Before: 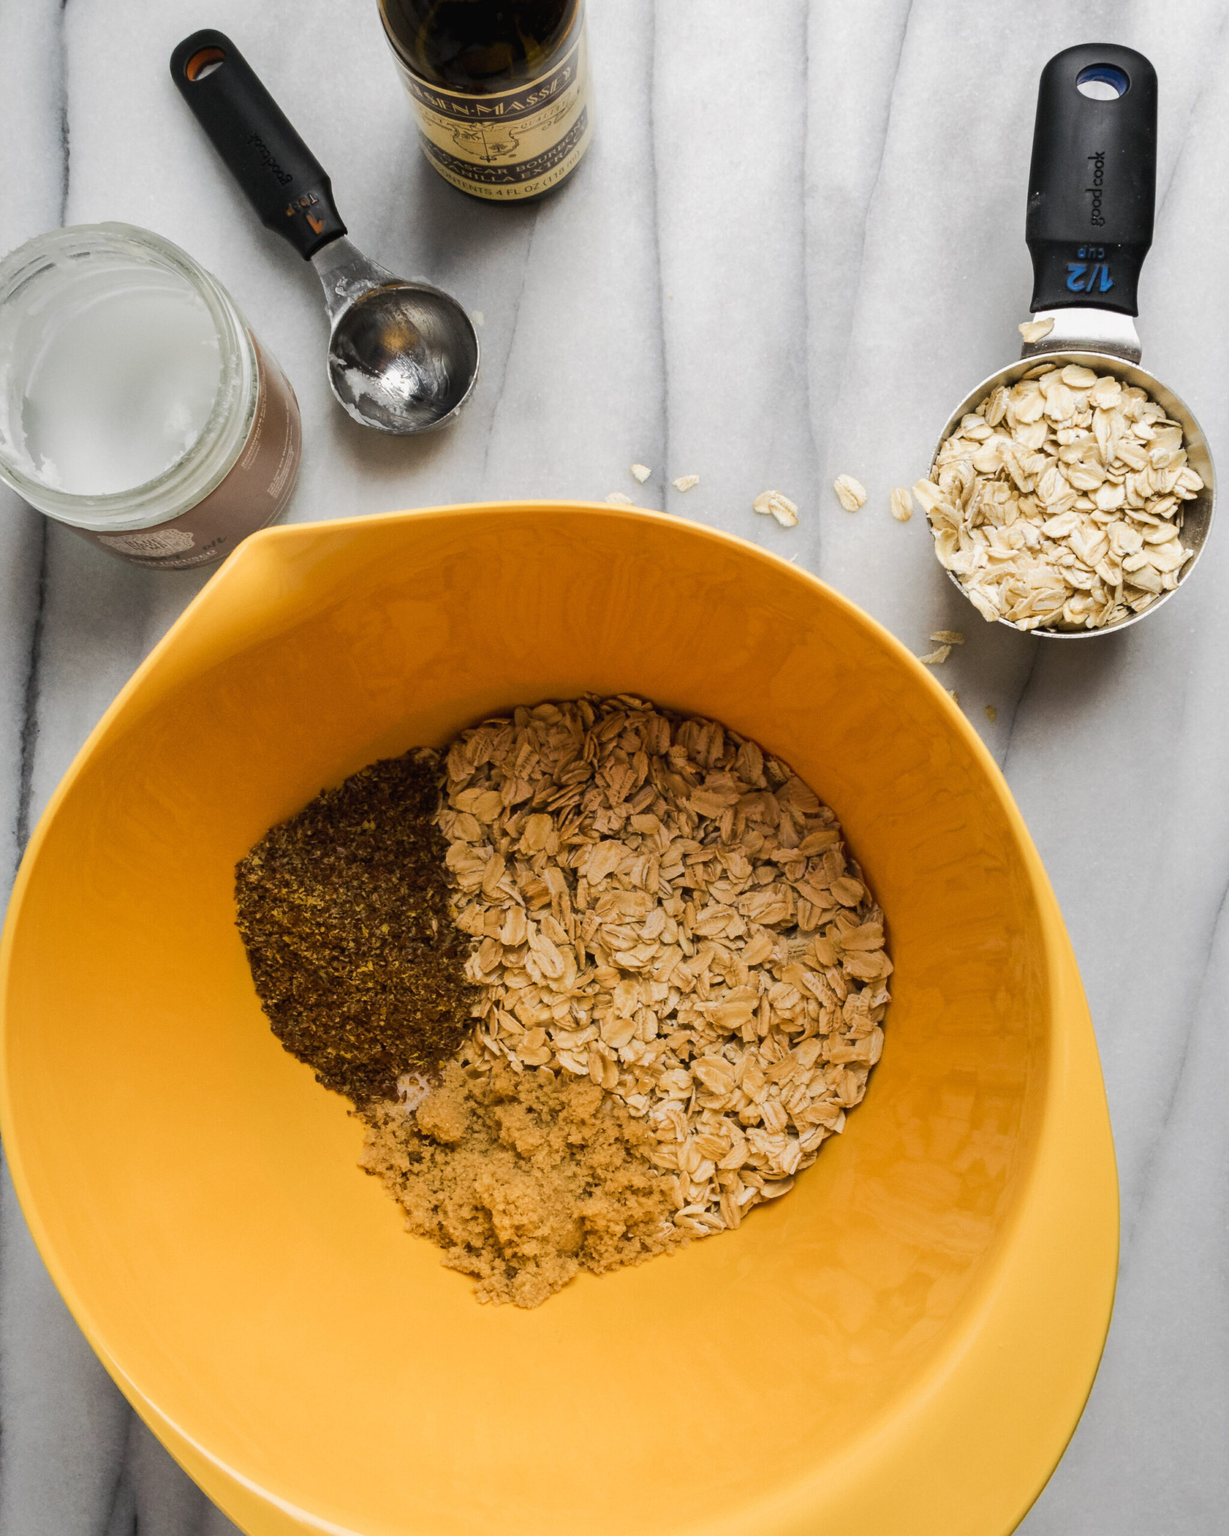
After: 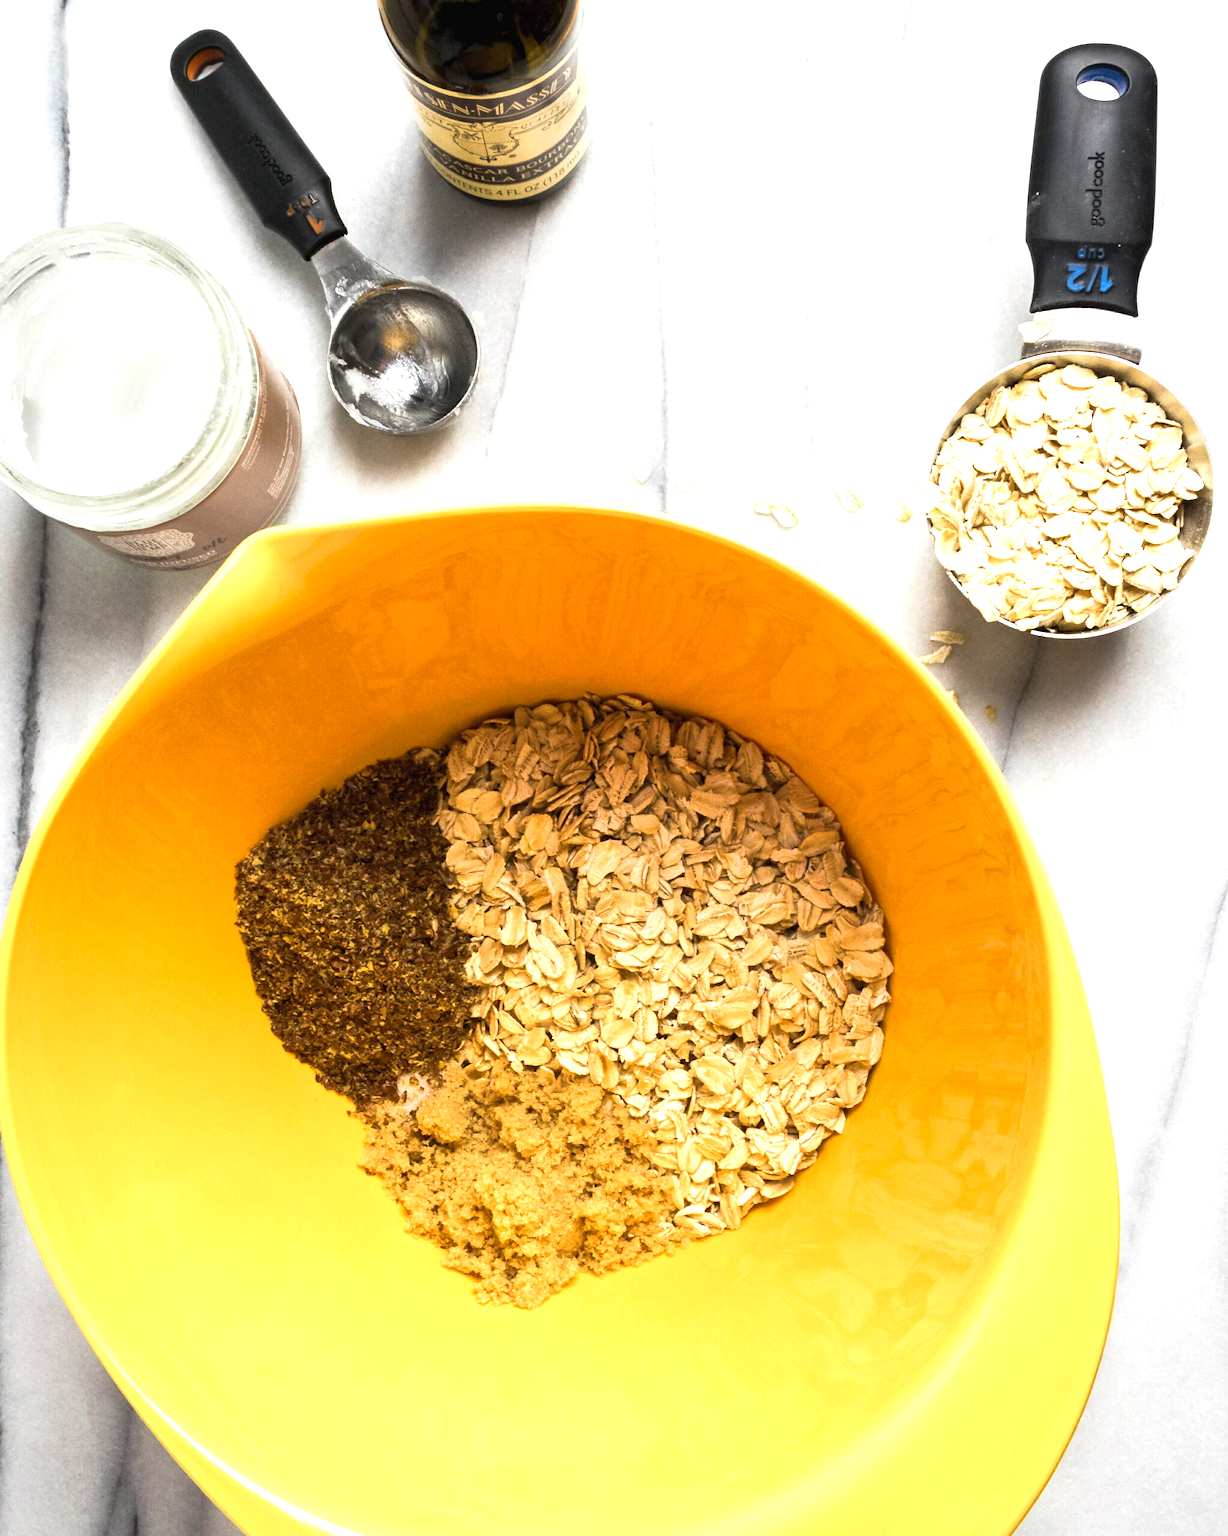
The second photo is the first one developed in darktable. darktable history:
exposure: black level correction 0.001, exposure 1.119 EV, compensate highlight preservation false
